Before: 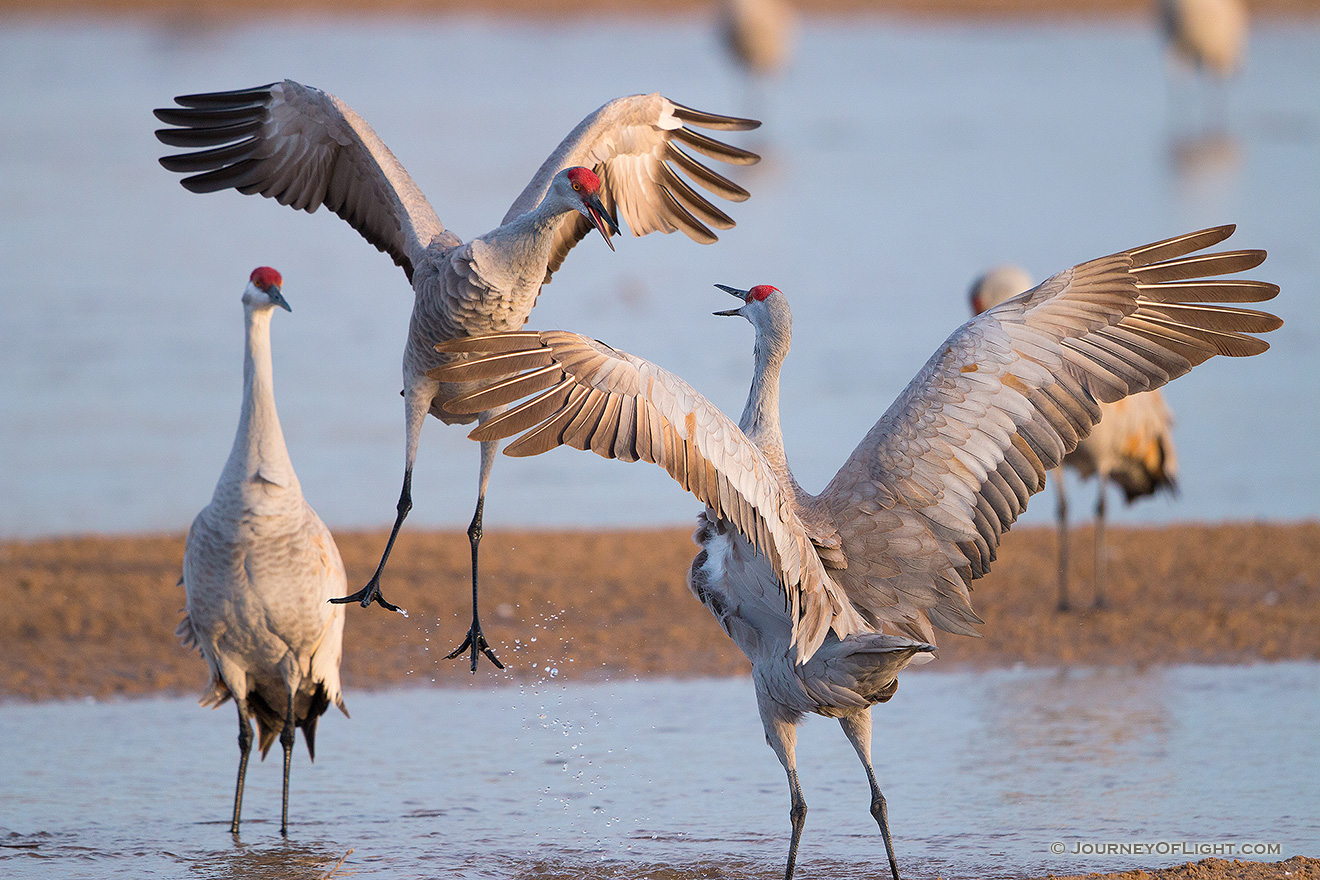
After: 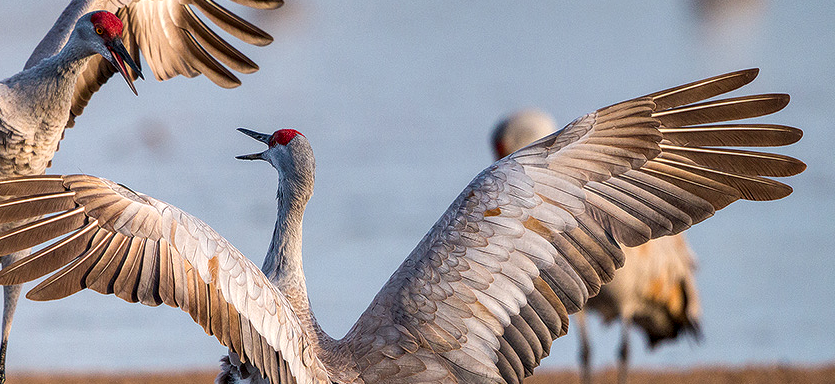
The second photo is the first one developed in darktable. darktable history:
color balance rgb: global offset › luminance 0.534%, perceptual saturation grading › global saturation 0.032%
crop: left 36.178%, top 17.804%, right 0.515%, bottom 38.524%
local contrast: detail 160%
shadows and highlights: shadows 4.72, soften with gaussian
